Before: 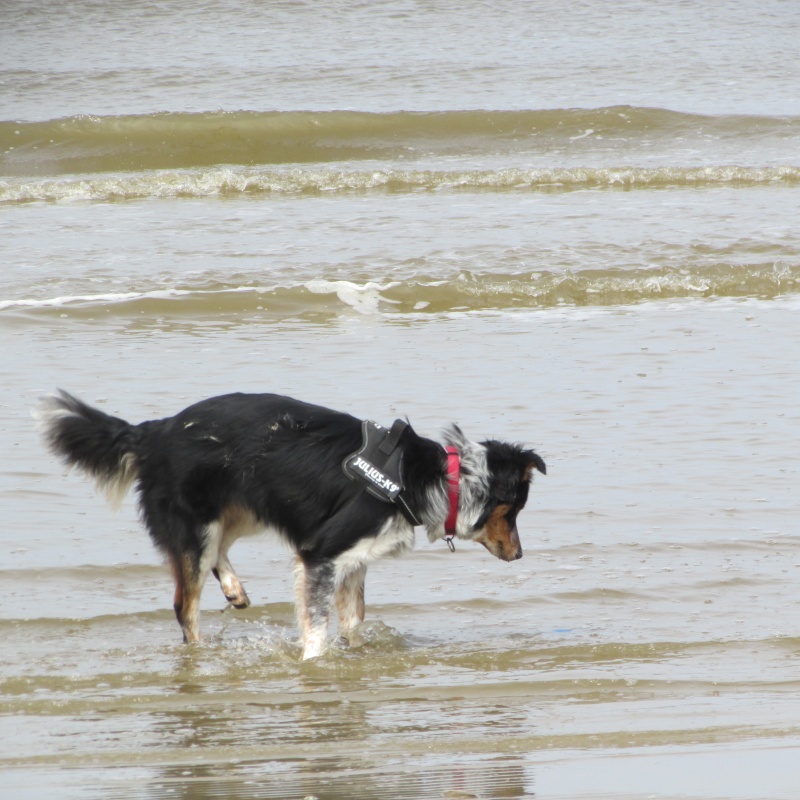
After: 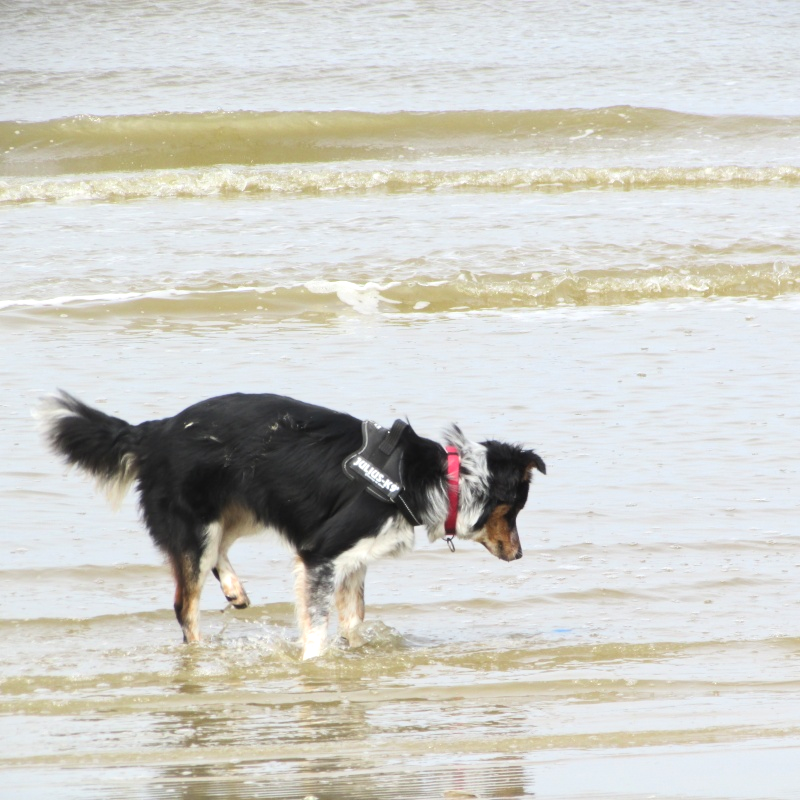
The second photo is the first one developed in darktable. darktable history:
tone equalizer: -8 EV 0.012 EV, -7 EV -0.019 EV, -6 EV 0.042 EV, -5 EV 0.023 EV, -4 EV 0.27 EV, -3 EV 0.654 EV, -2 EV 0.56 EV, -1 EV 0.203 EV, +0 EV 0.027 EV, edges refinement/feathering 500, mask exposure compensation -1.57 EV, preserve details guided filter
